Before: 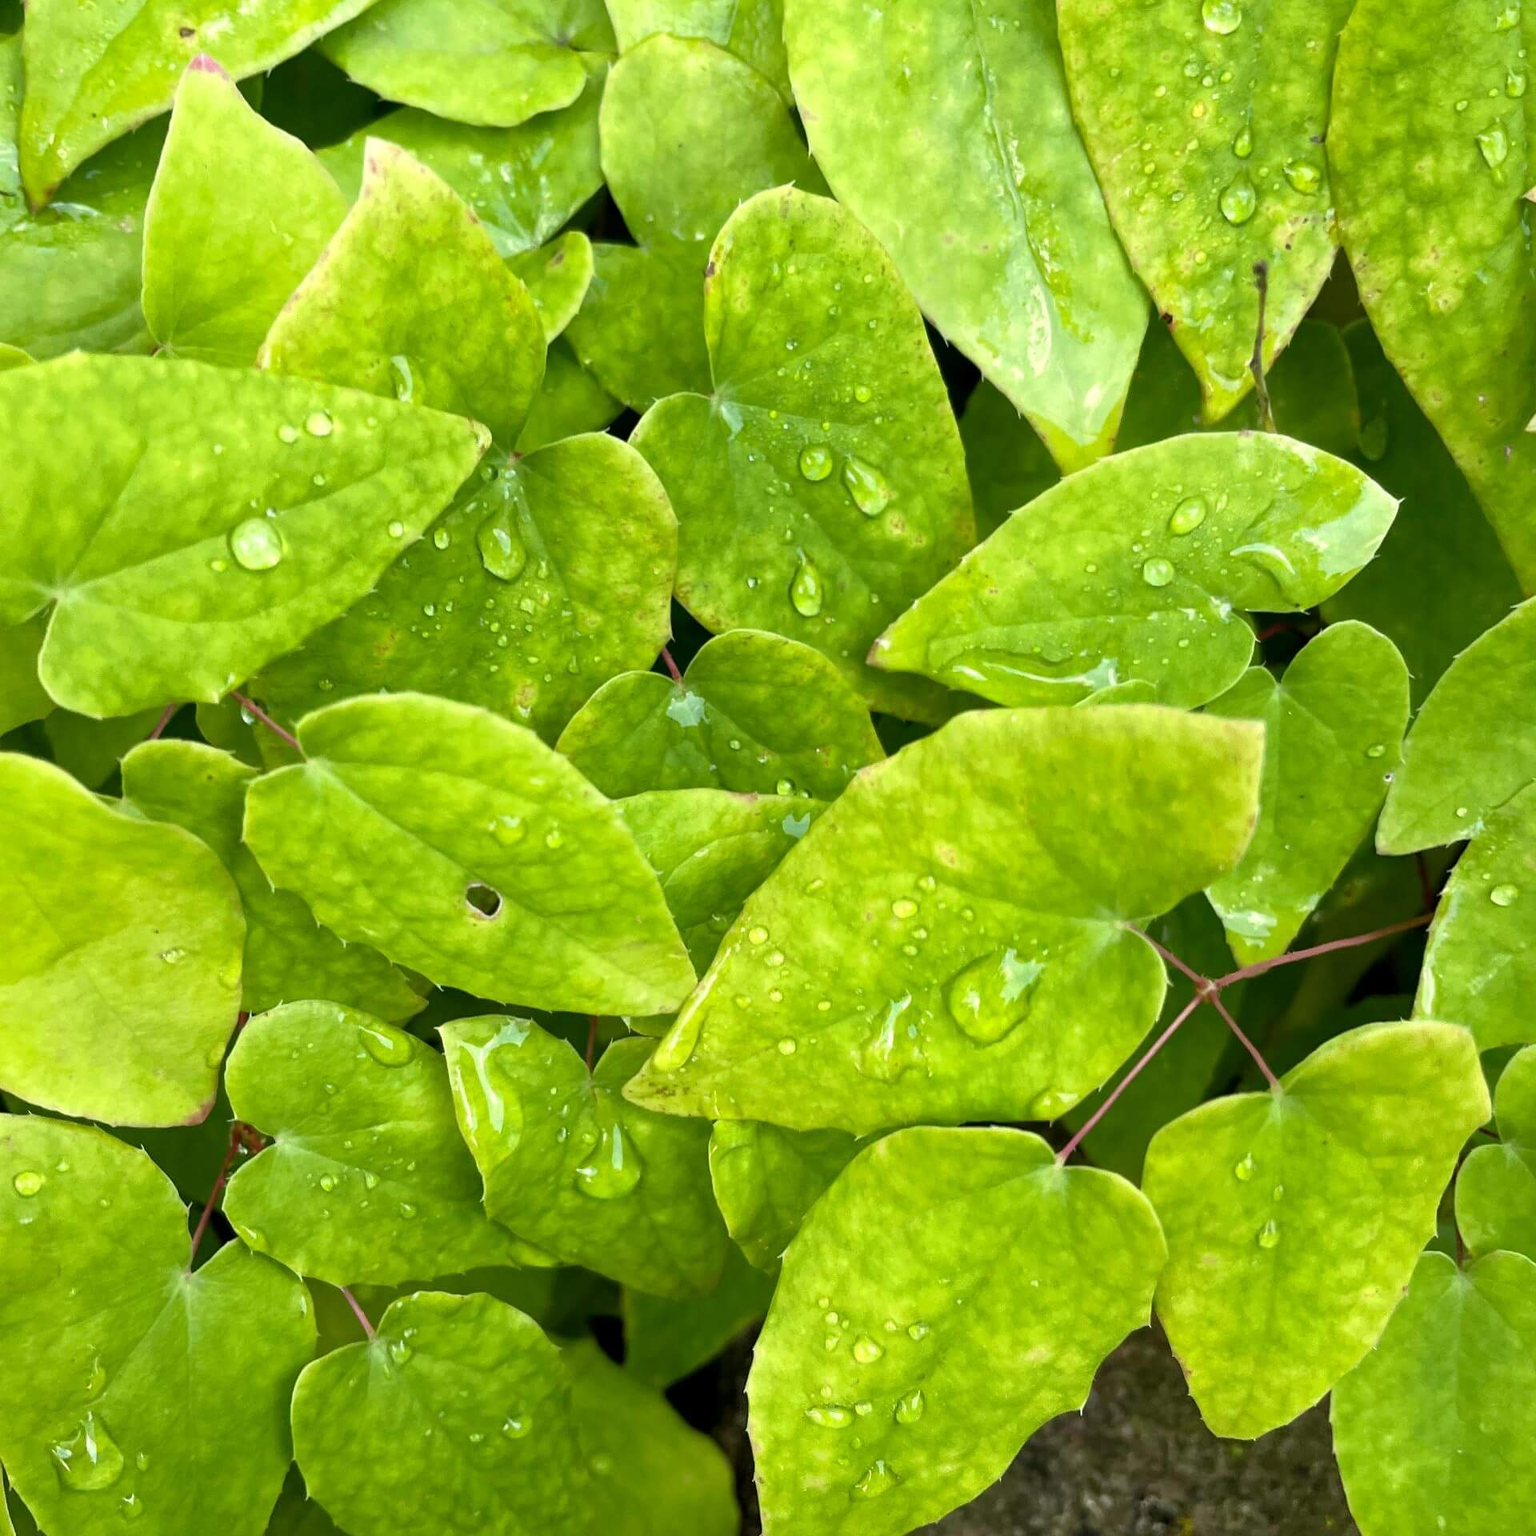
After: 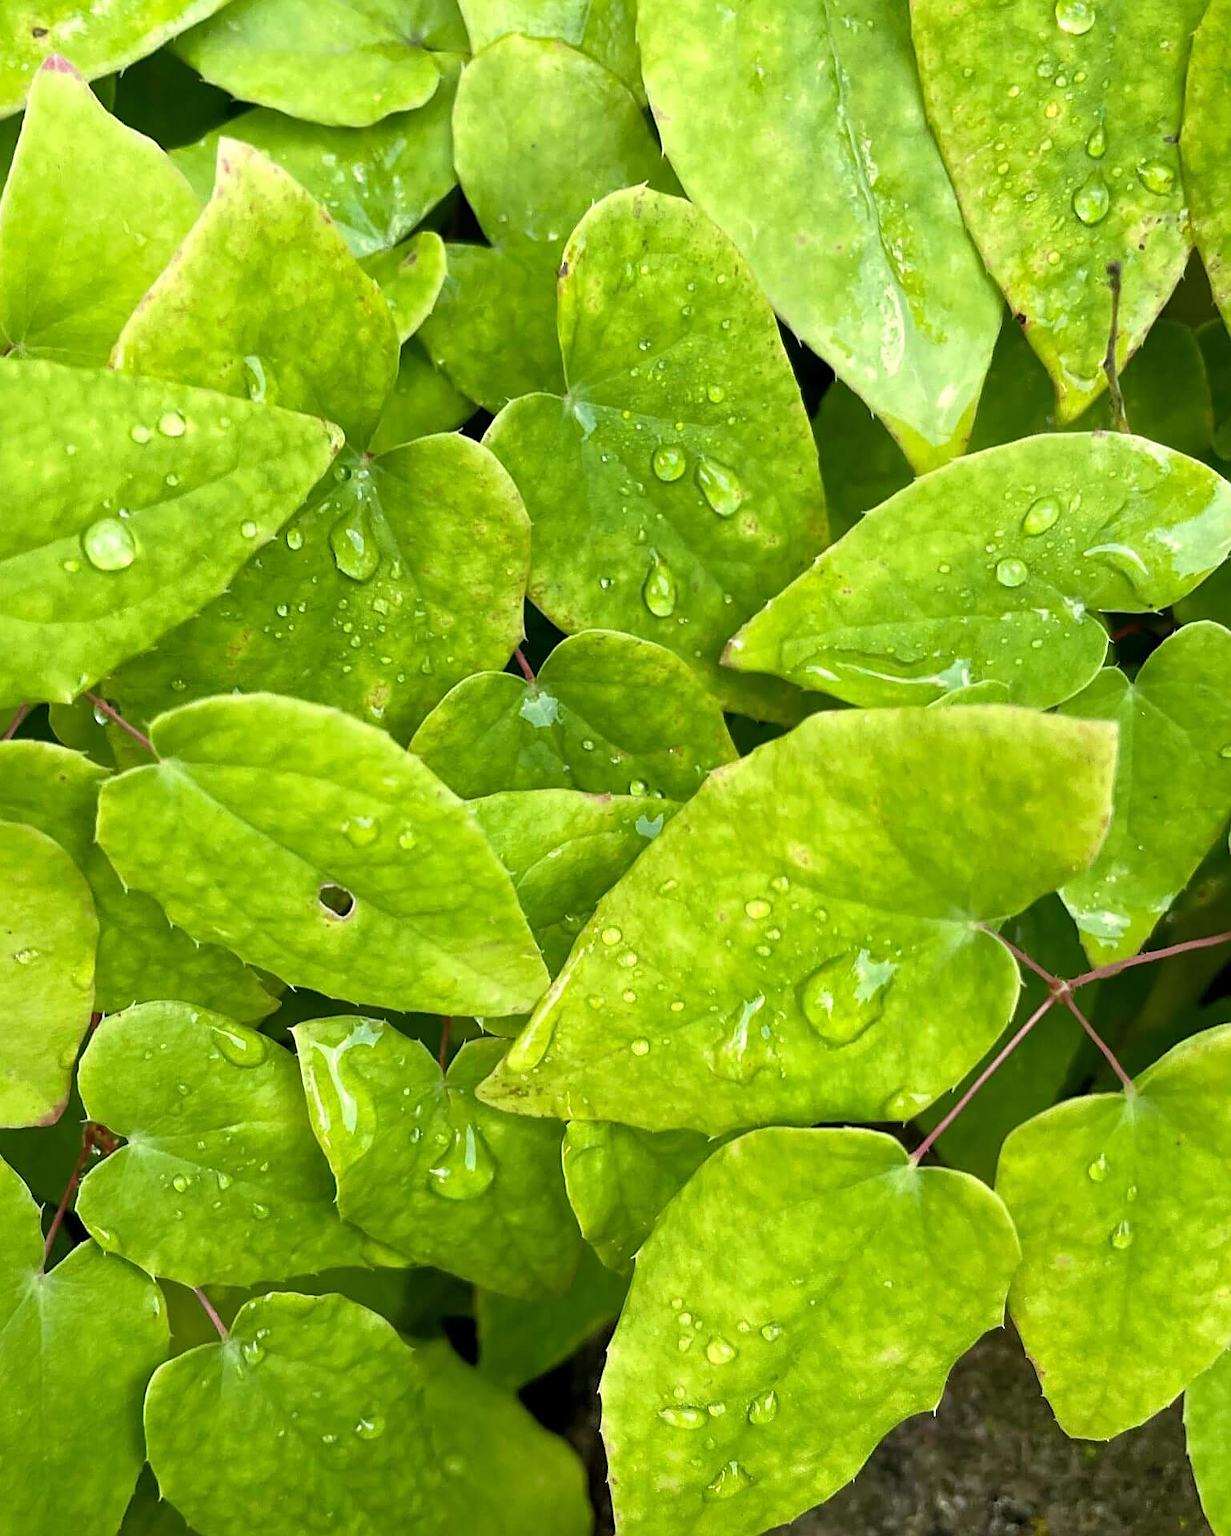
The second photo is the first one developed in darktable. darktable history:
white balance: emerald 1
crop and rotate: left 9.597%, right 10.195%
sharpen: on, module defaults
